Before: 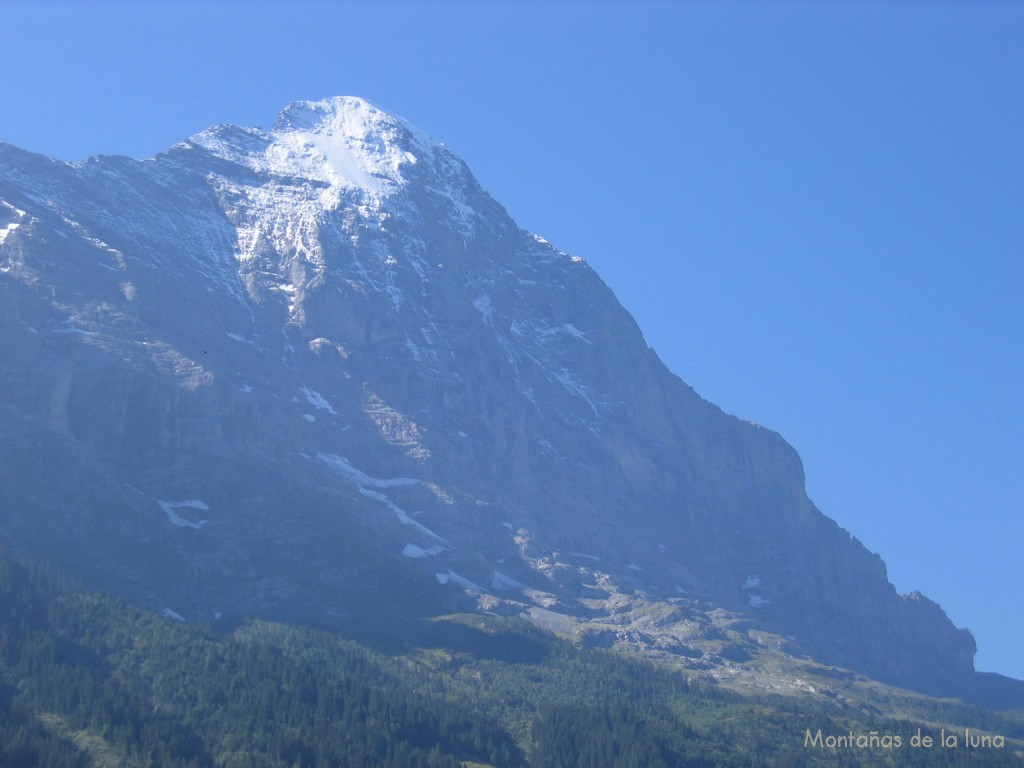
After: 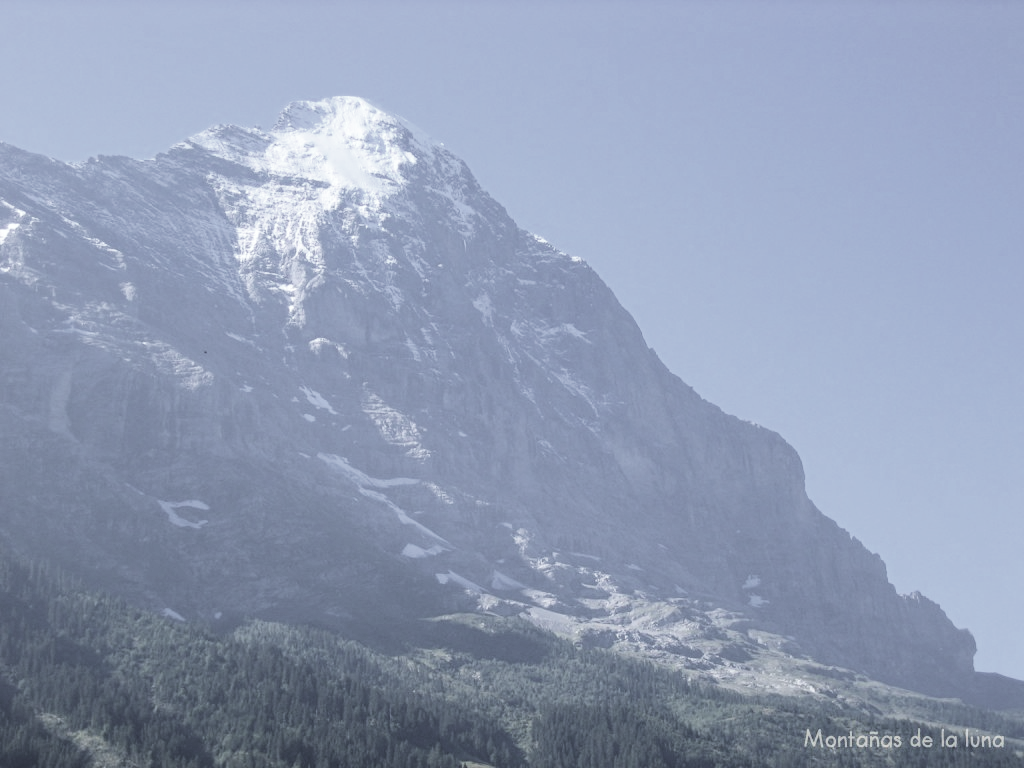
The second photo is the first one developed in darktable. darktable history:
color zones: curves: ch1 [(0, 0.34) (0.143, 0.164) (0.286, 0.152) (0.429, 0.176) (0.571, 0.173) (0.714, 0.188) (0.857, 0.199) (1, 0.34)]
filmic rgb: hardness 4.17, contrast 1.364, color science v6 (2022)
velvia: strength 39.63%
white balance: red 0.983, blue 1.036
contrast brightness saturation: contrast 0.14, brightness 0.21
local contrast: on, module defaults
